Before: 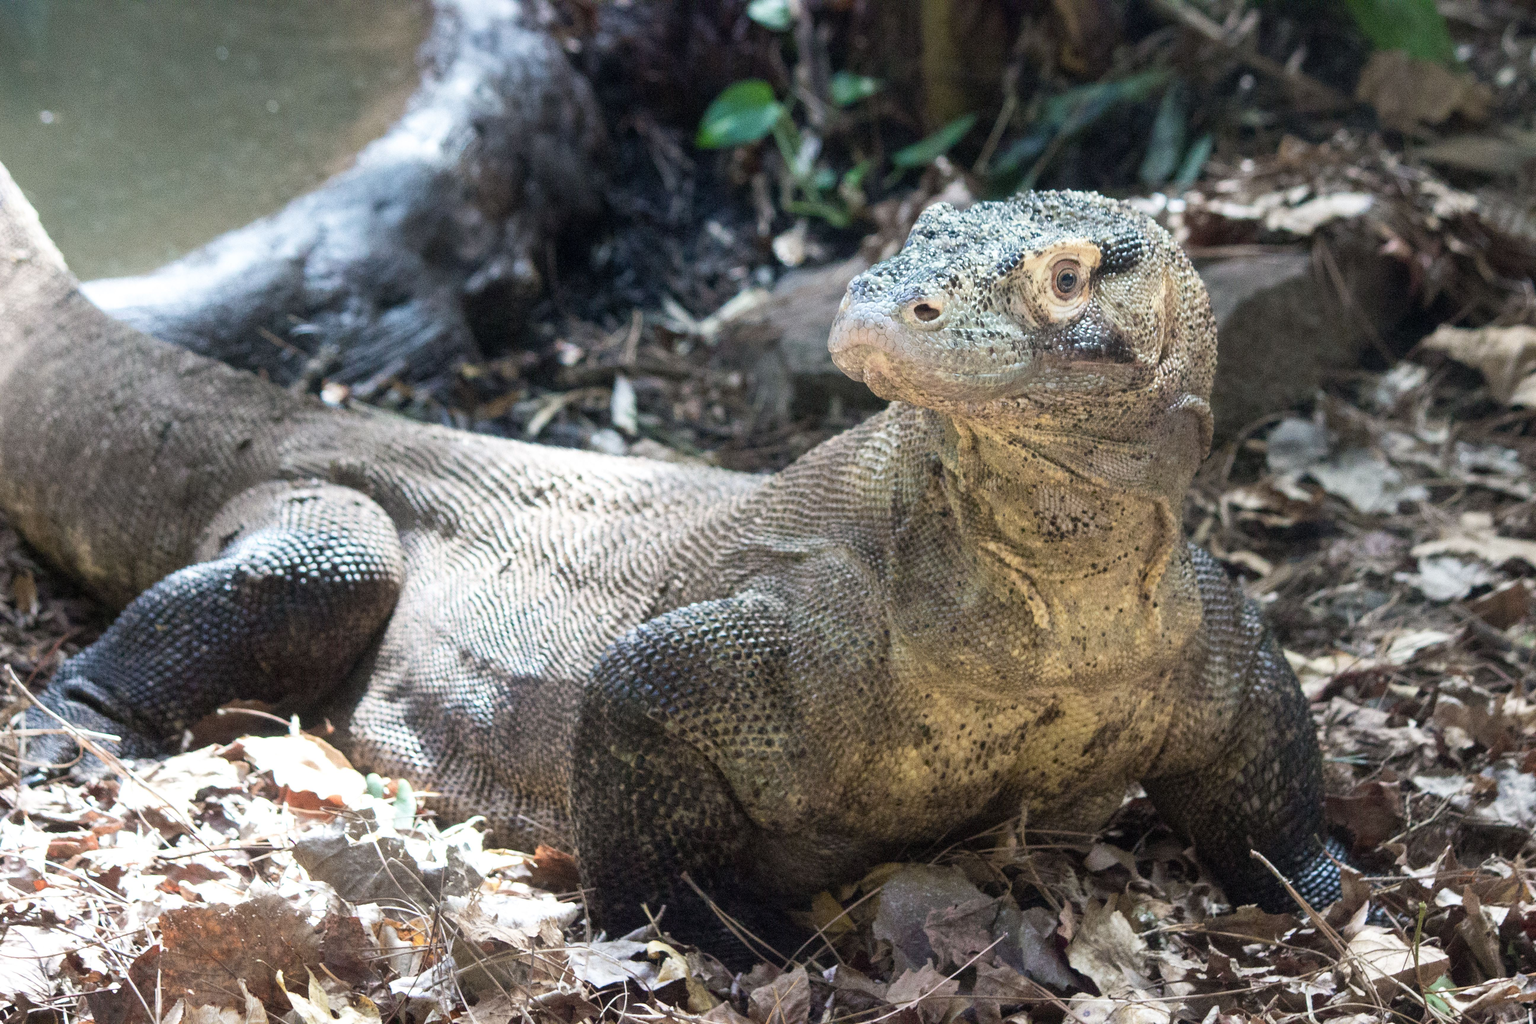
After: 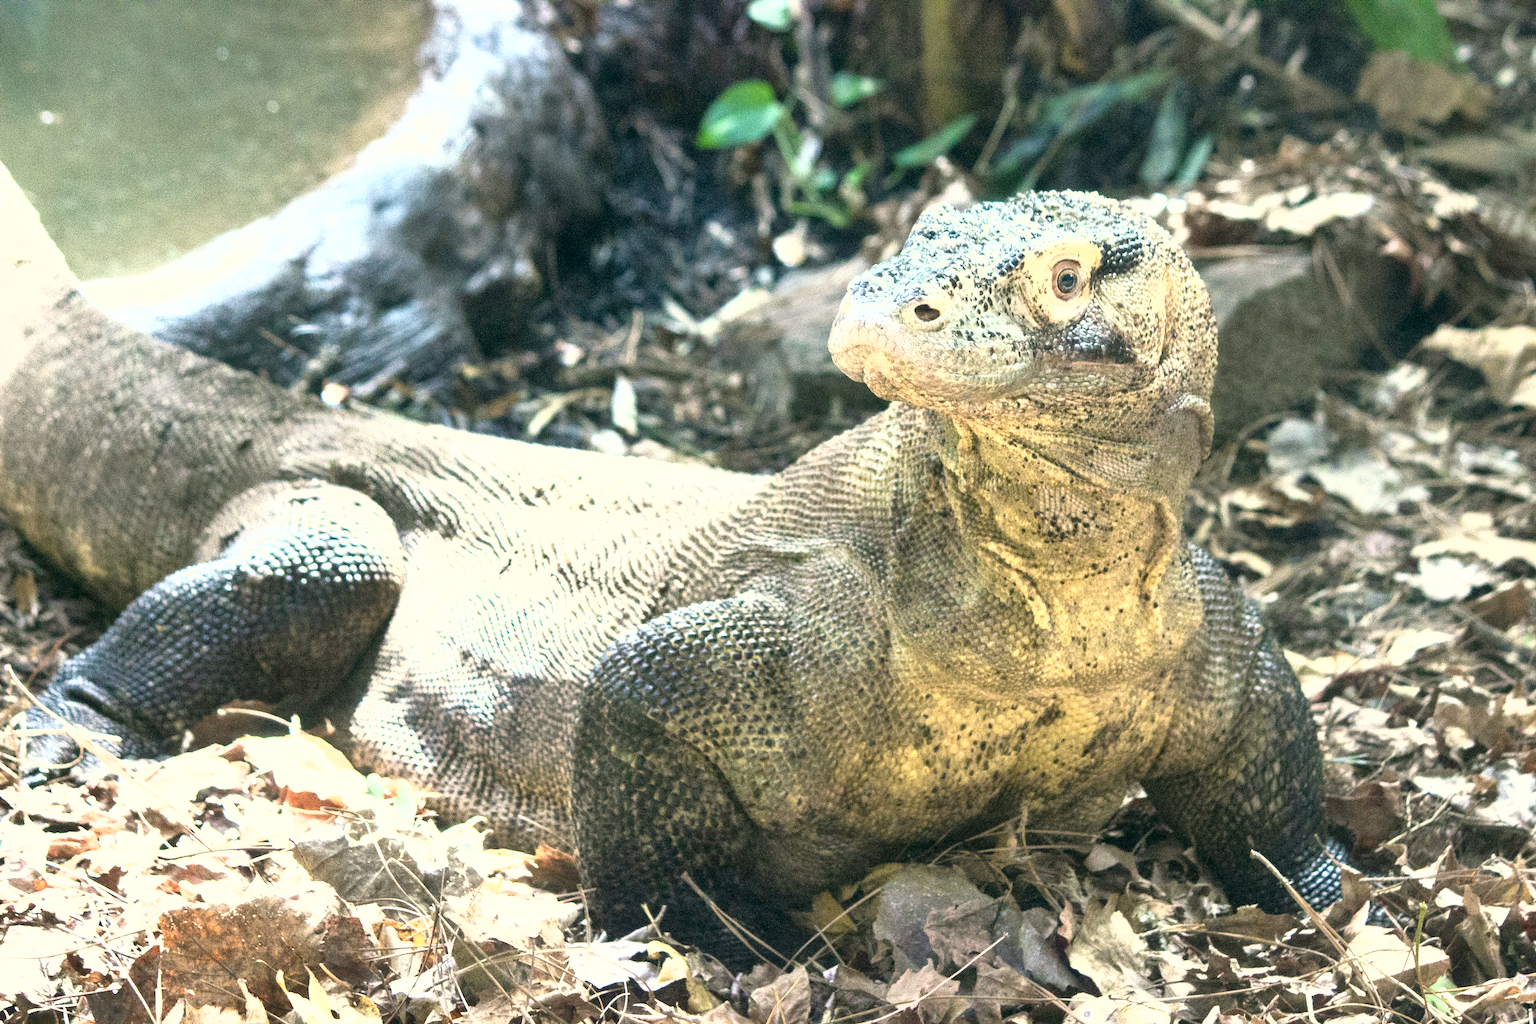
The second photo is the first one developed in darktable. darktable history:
tone equalizer: on, module defaults
exposure: black level correction 0, exposure 1.187 EV, compensate exposure bias true, compensate highlight preservation false
color correction: highlights a* -0.446, highlights b* 9.36, shadows a* -8.89, shadows b* 0.833
shadows and highlights: radius 263.55, soften with gaussian
